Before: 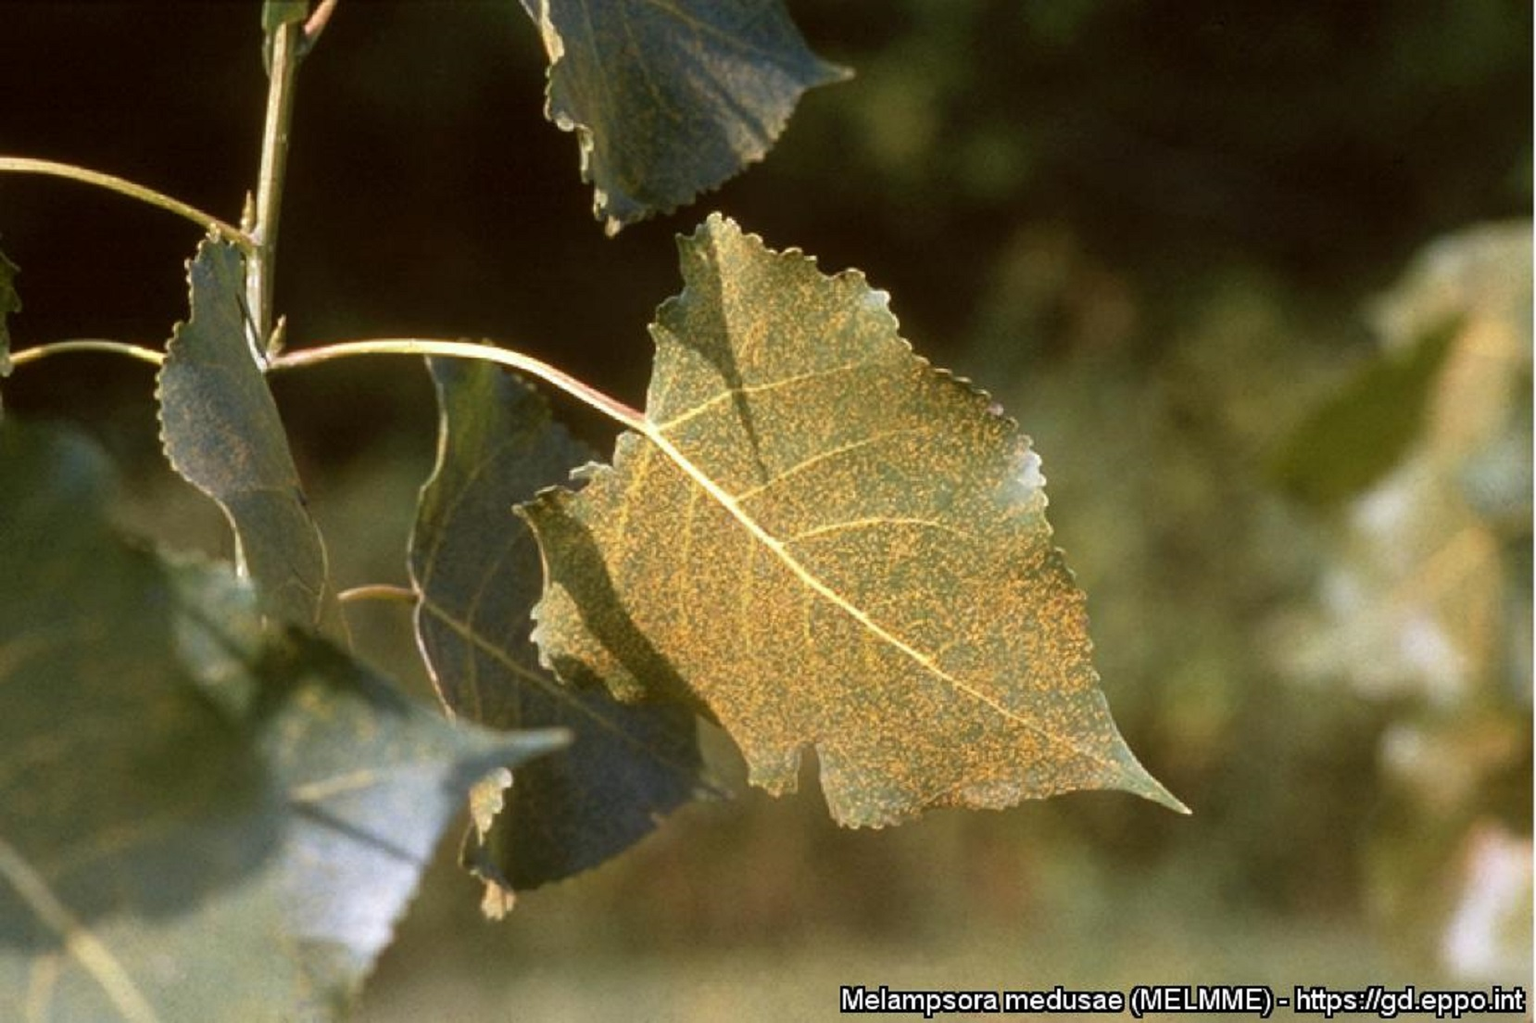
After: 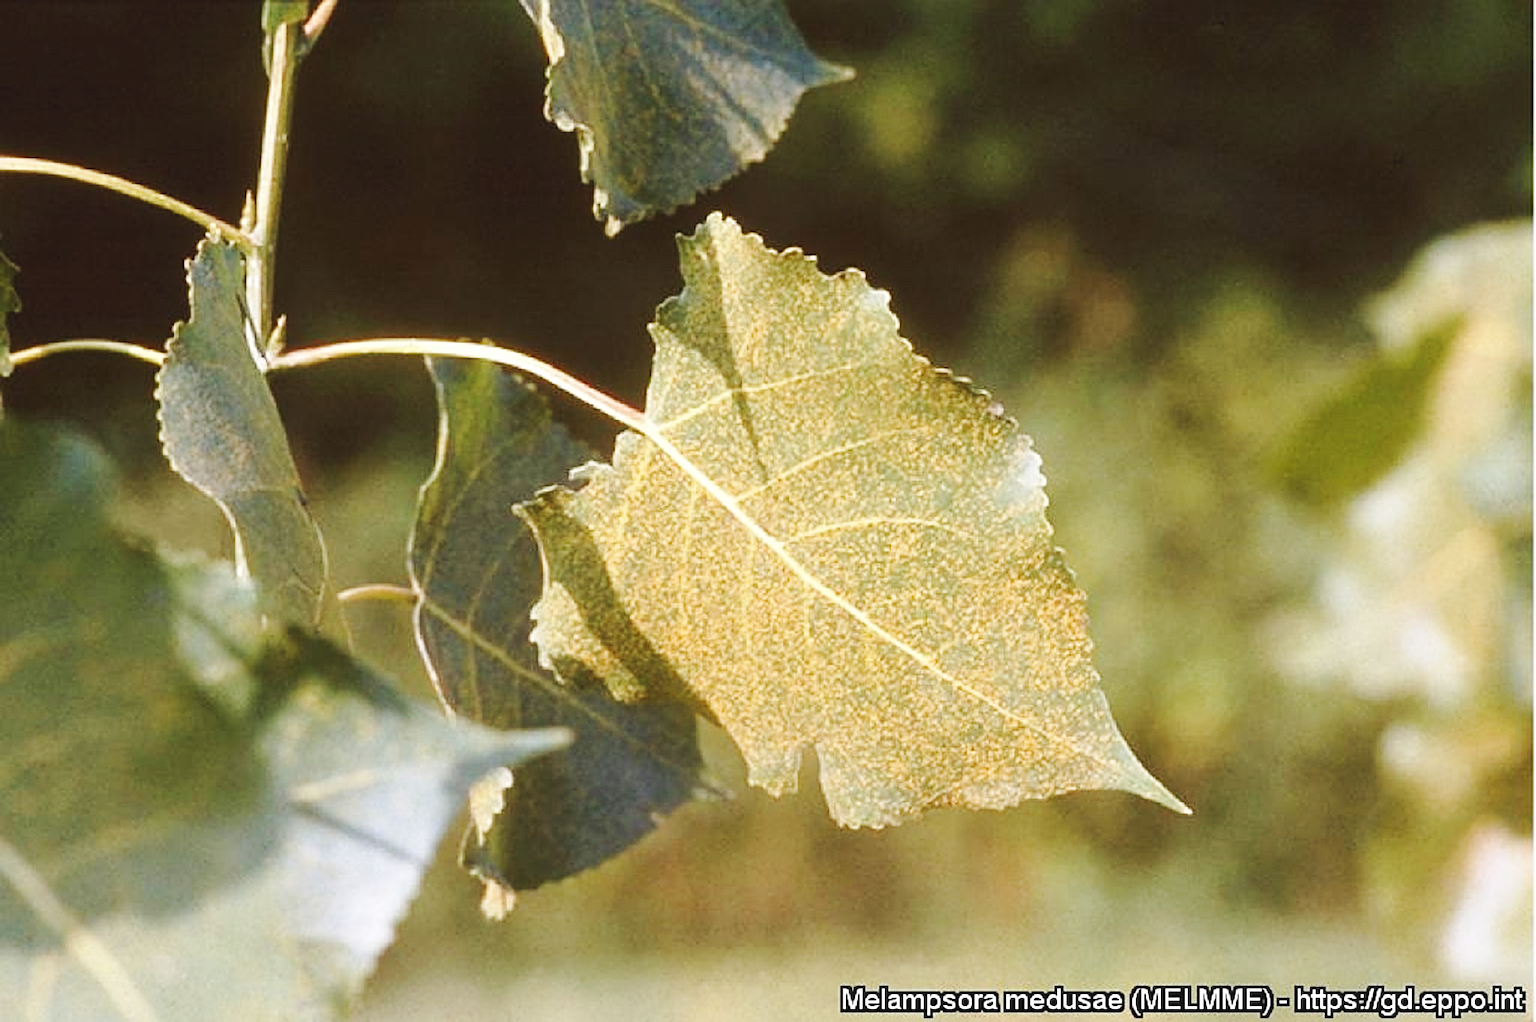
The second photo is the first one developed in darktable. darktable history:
sharpen: on, module defaults
base curve: curves: ch0 [(0, 0.007) (0.028, 0.063) (0.121, 0.311) (0.46, 0.743) (0.859, 0.957) (1, 1)], preserve colors none
